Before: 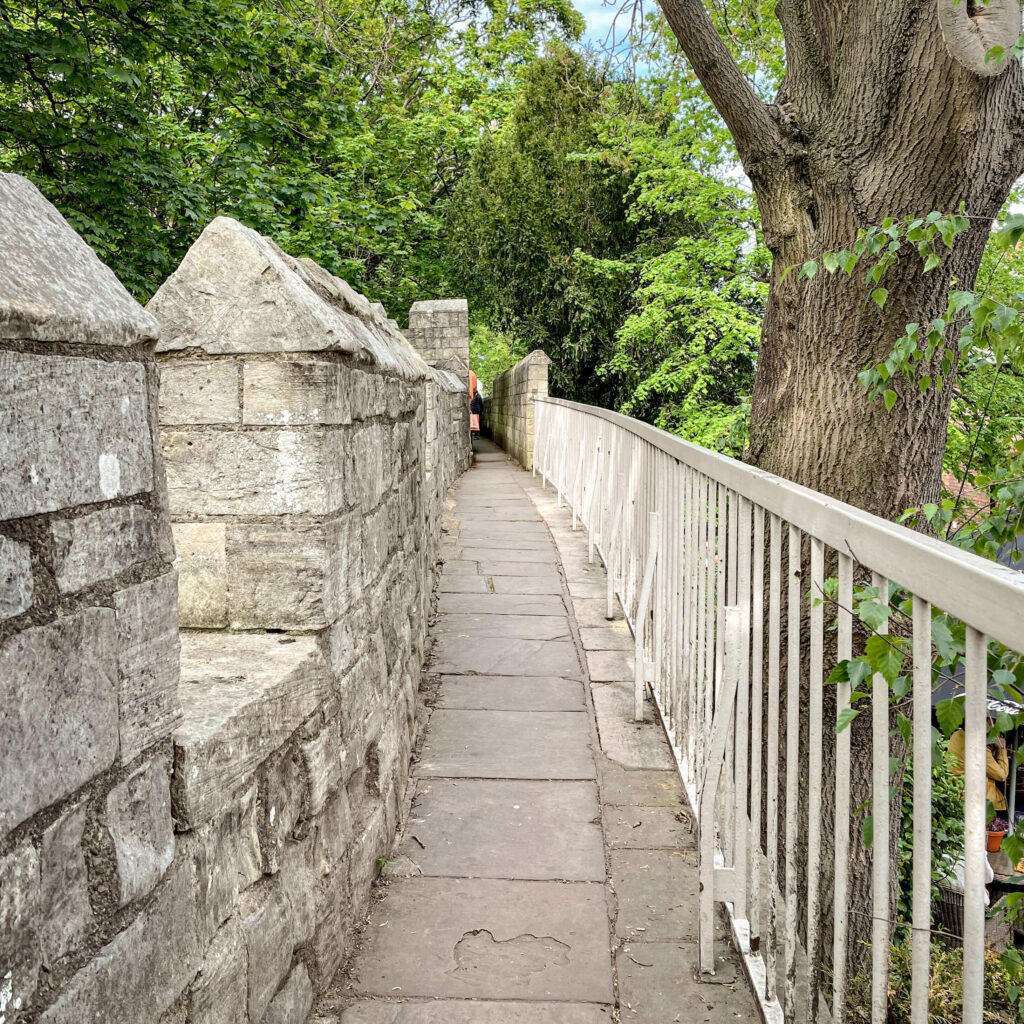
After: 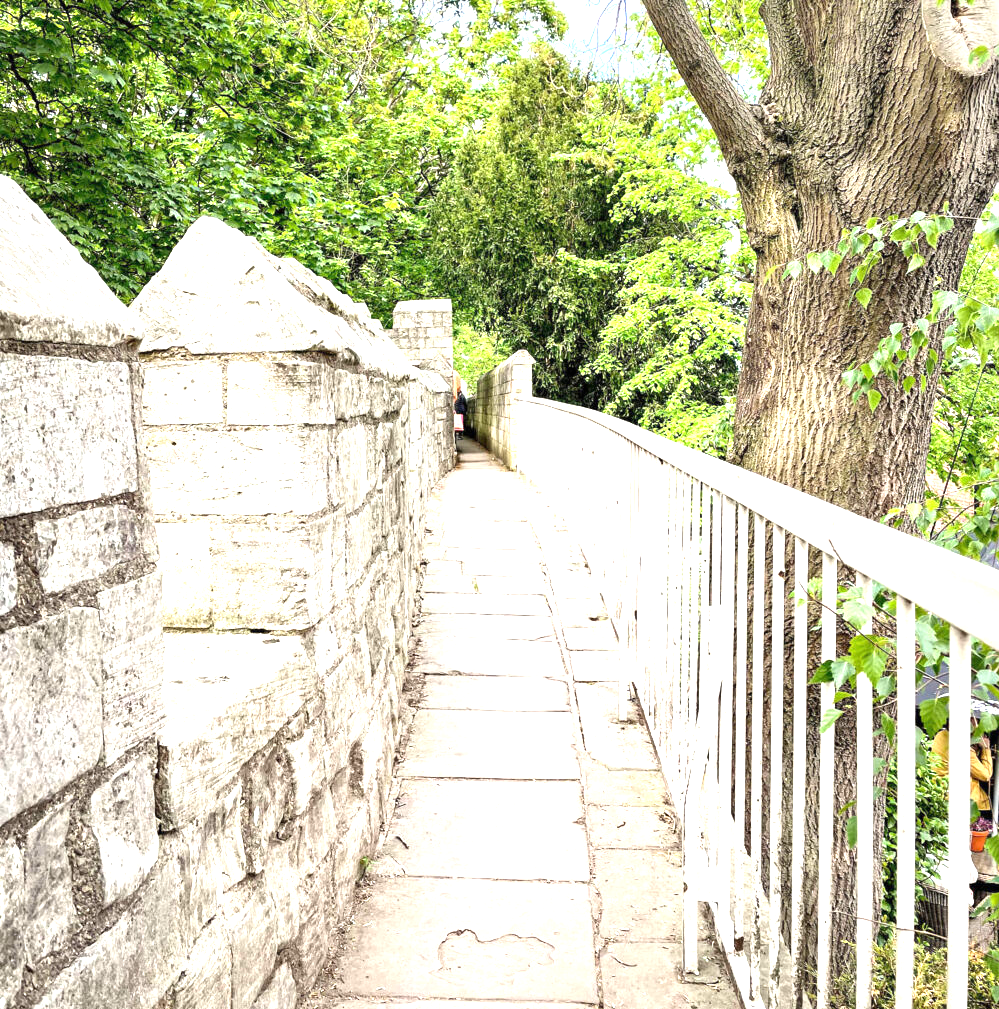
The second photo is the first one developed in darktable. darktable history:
exposure: black level correction 0, exposure 1.484 EV, compensate highlight preservation false
crop and rotate: left 1.652%, right 0.713%, bottom 1.456%
